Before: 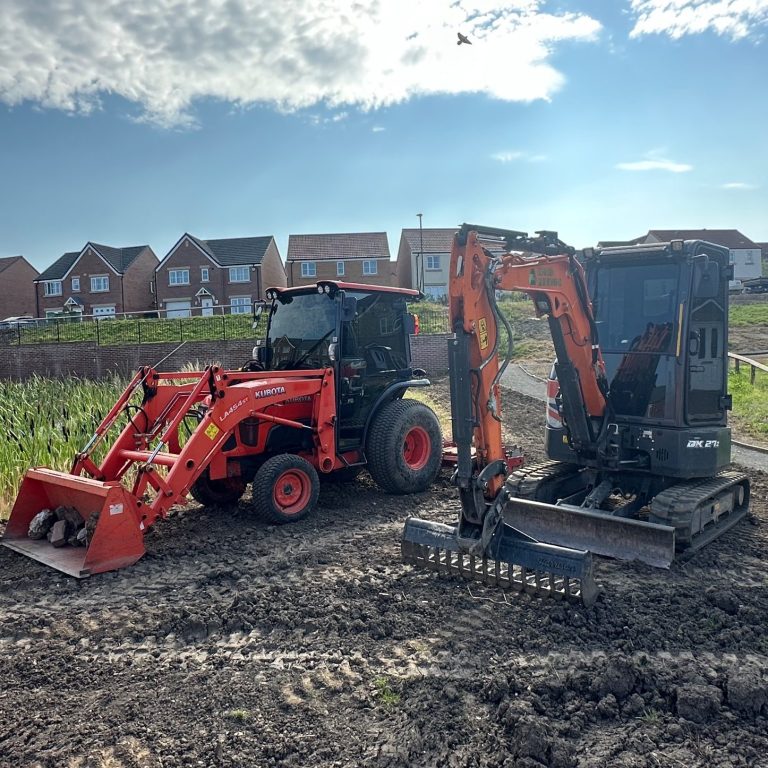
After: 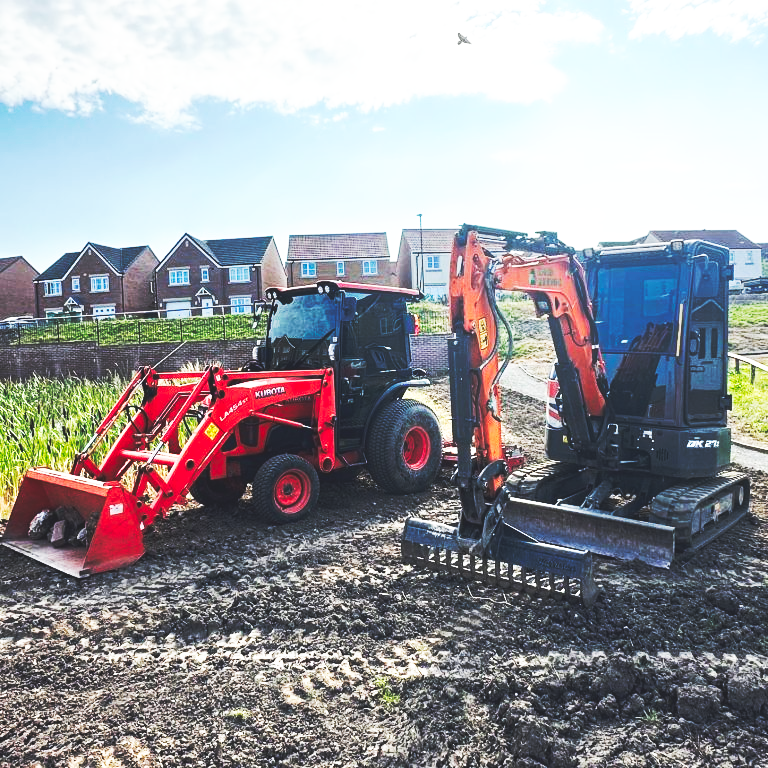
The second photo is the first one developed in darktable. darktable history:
base curve: curves: ch0 [(0, 0.015) (0.085, 0.116) (0.134, 0.298) (0.19, 0.545) (0.296, 0.764) (0.599, 0.982) (1, 1)], exposure shift 0.583, preserve colors none
